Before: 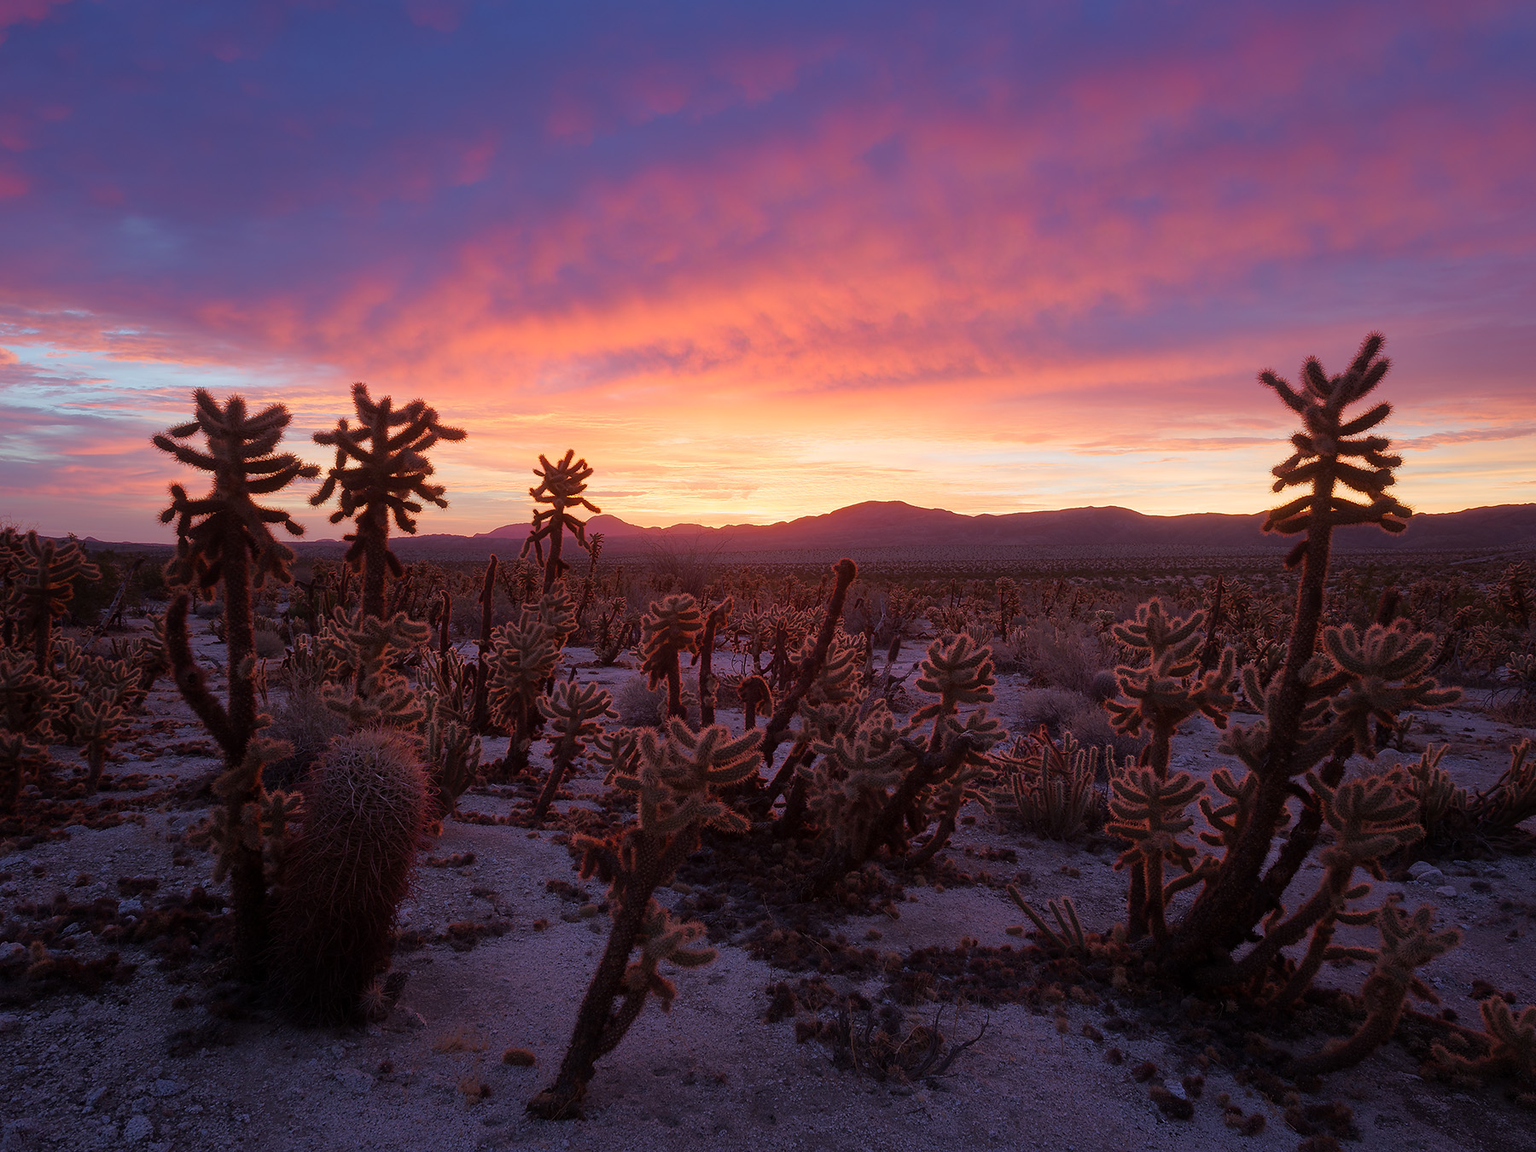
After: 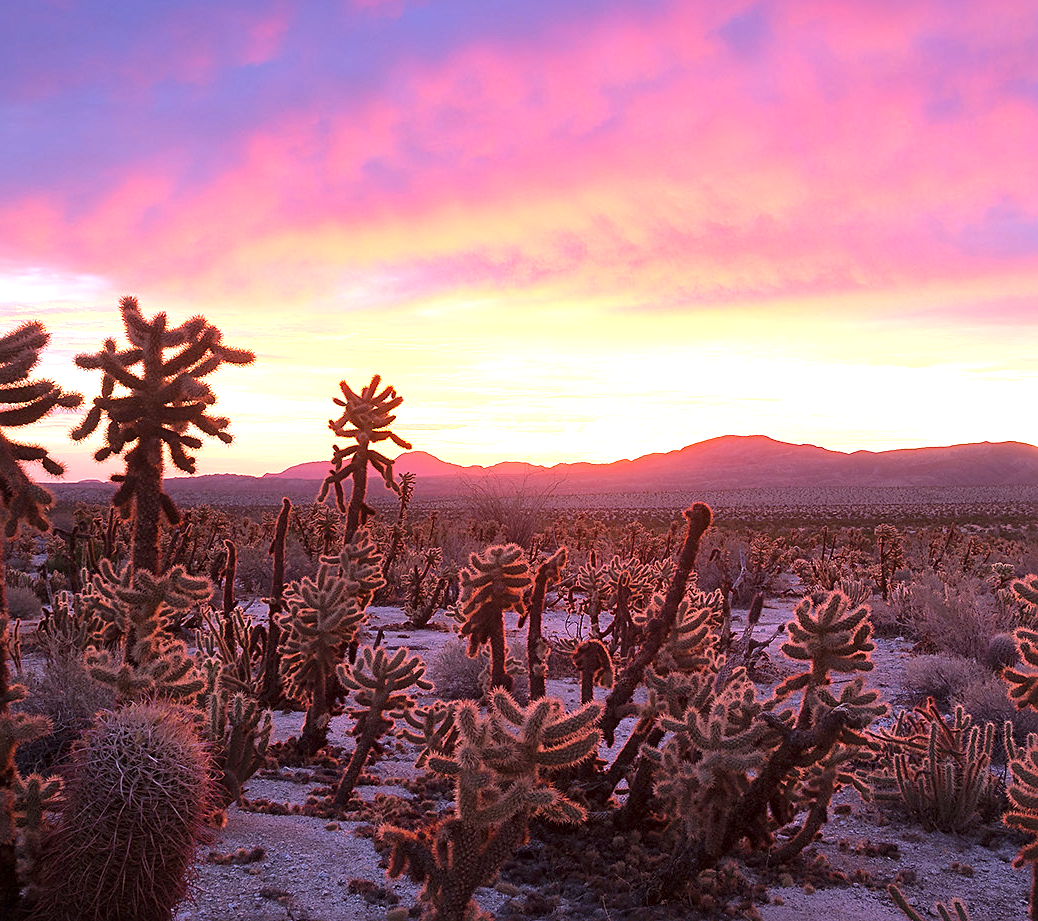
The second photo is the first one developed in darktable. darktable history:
crop: left 16.251%, top 11.323%, right 26.06%, bottom 20.424%
sharpen: radius 2.148, amount 0.385, threshold 0.186
exposure: black level correction 0, exposure 1.386 EV, compensate highlight preservation false
local contrast: mode bilateral grid, contrast 20, coarseness 50, detail 119%, midtone range 0.2
